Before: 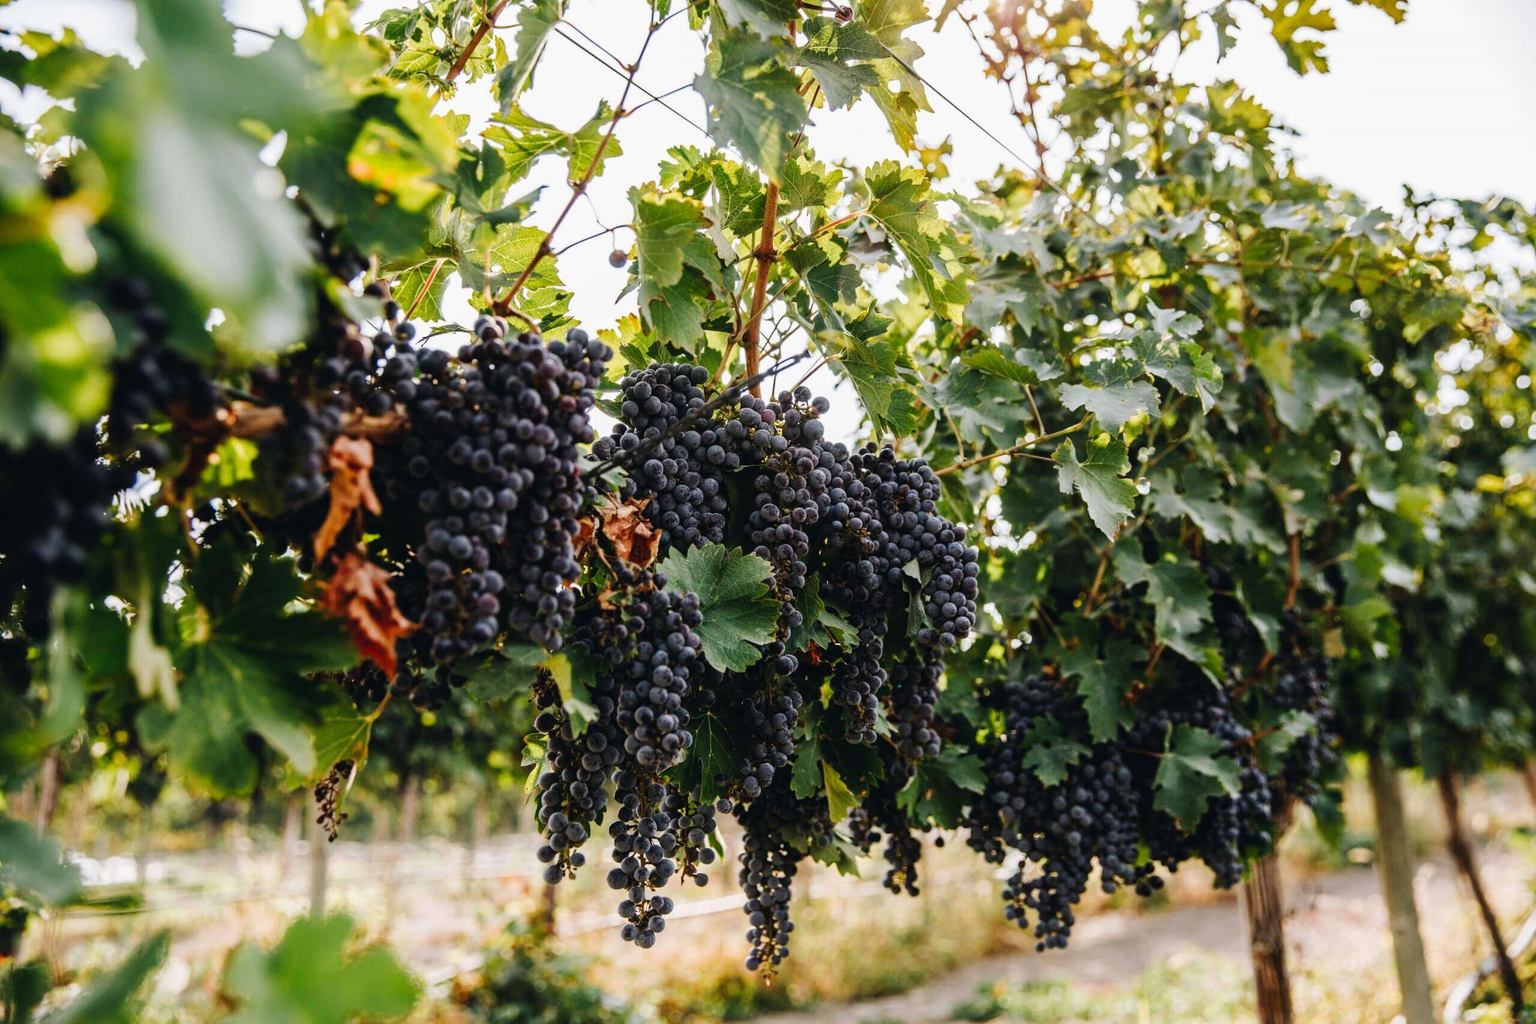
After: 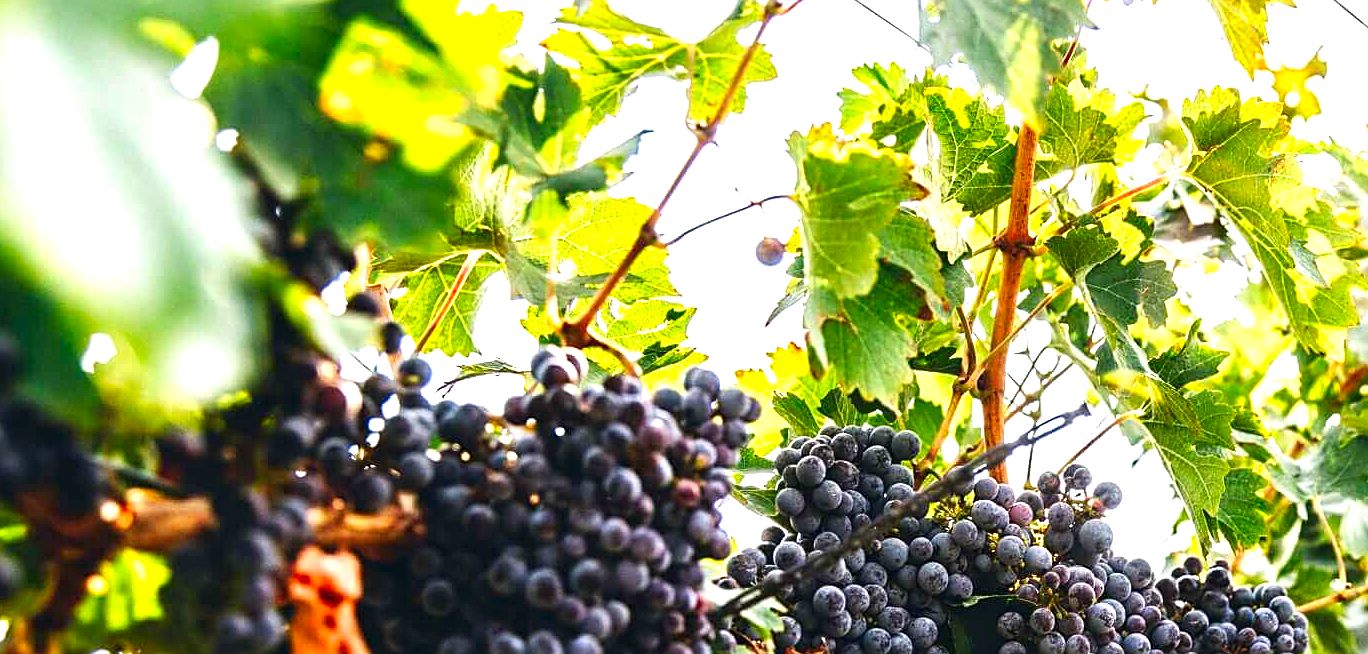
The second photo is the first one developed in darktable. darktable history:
exposure: exposure 1.151 EV, compensate exposure bias true, compensate highlight preservation false
crop: left 10.187%, top 10.575%, right 36.371%, bottom 51.098%
sharpen: on, module defaults
contrast brightness saturation: brightness -0.025, saturation 0.345
